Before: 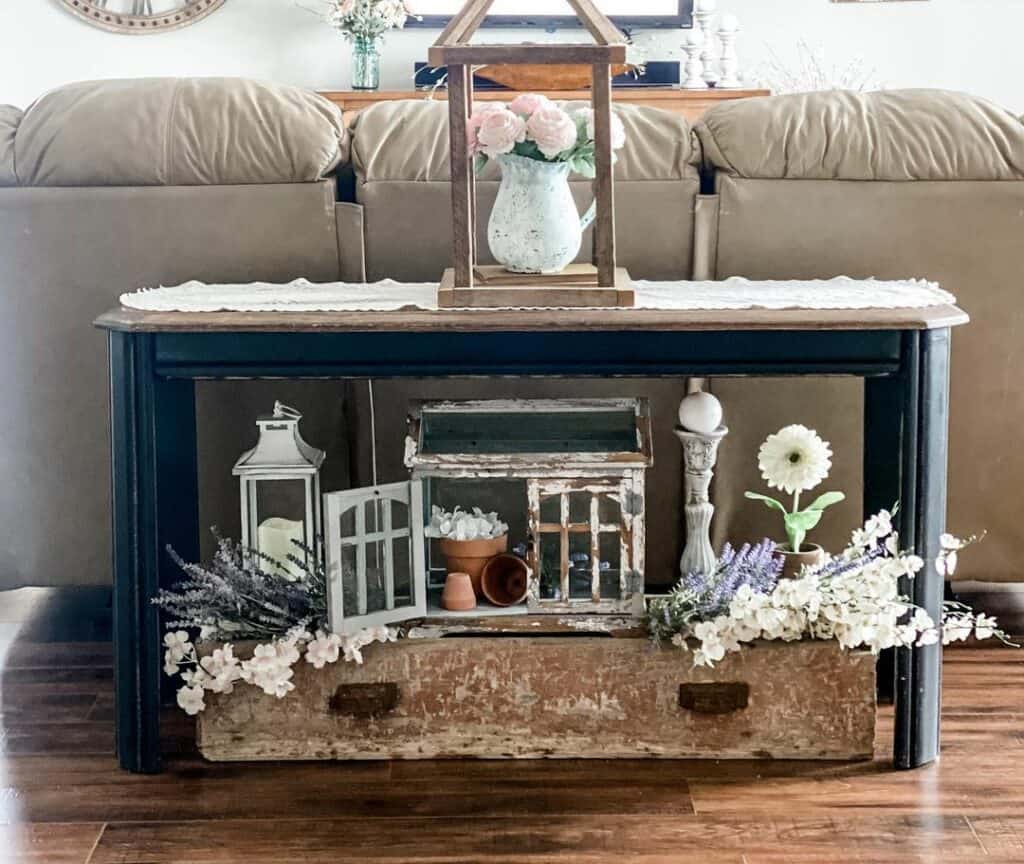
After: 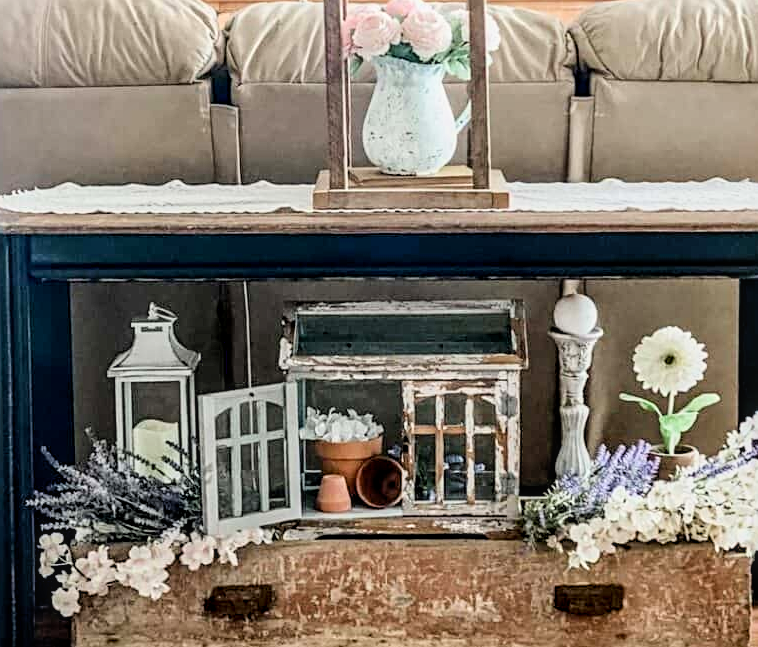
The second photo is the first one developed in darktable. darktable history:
crop and rotate: left 12.209%, top 11.344%, right 13.765%, bottom 13.693%
exposure: black level correction 0.001, exposure 0.499 EV, compensate exposure bias true, compensate highlight preservation false
local contrast: on, module defaults
shadows and highlights: shadows 12.11, white point adjustment 1.3, highlights -1.88, soften with gaussian
contrast brightness saturation: saturation 0.1
filmic rgb: black relative exposure -7.97 EV, white relative exposure 3.96 EV, threshold 6 EV, hardness 4.21, contrast 0.985, color science v6 (2022), enable highlight reconstruction true
sharpen: radius 2.142, amount 0.384, threshold 0.153
